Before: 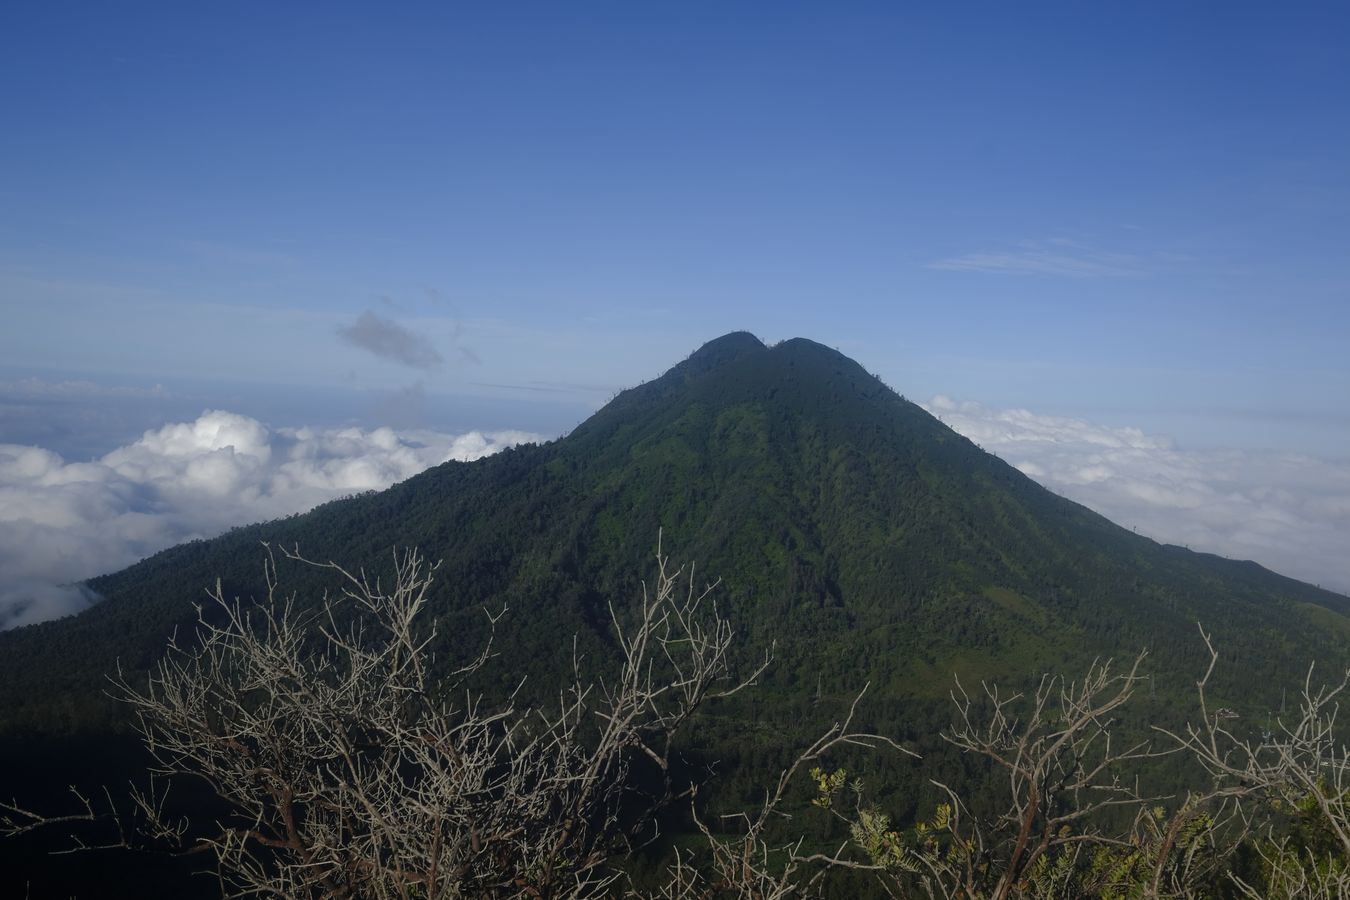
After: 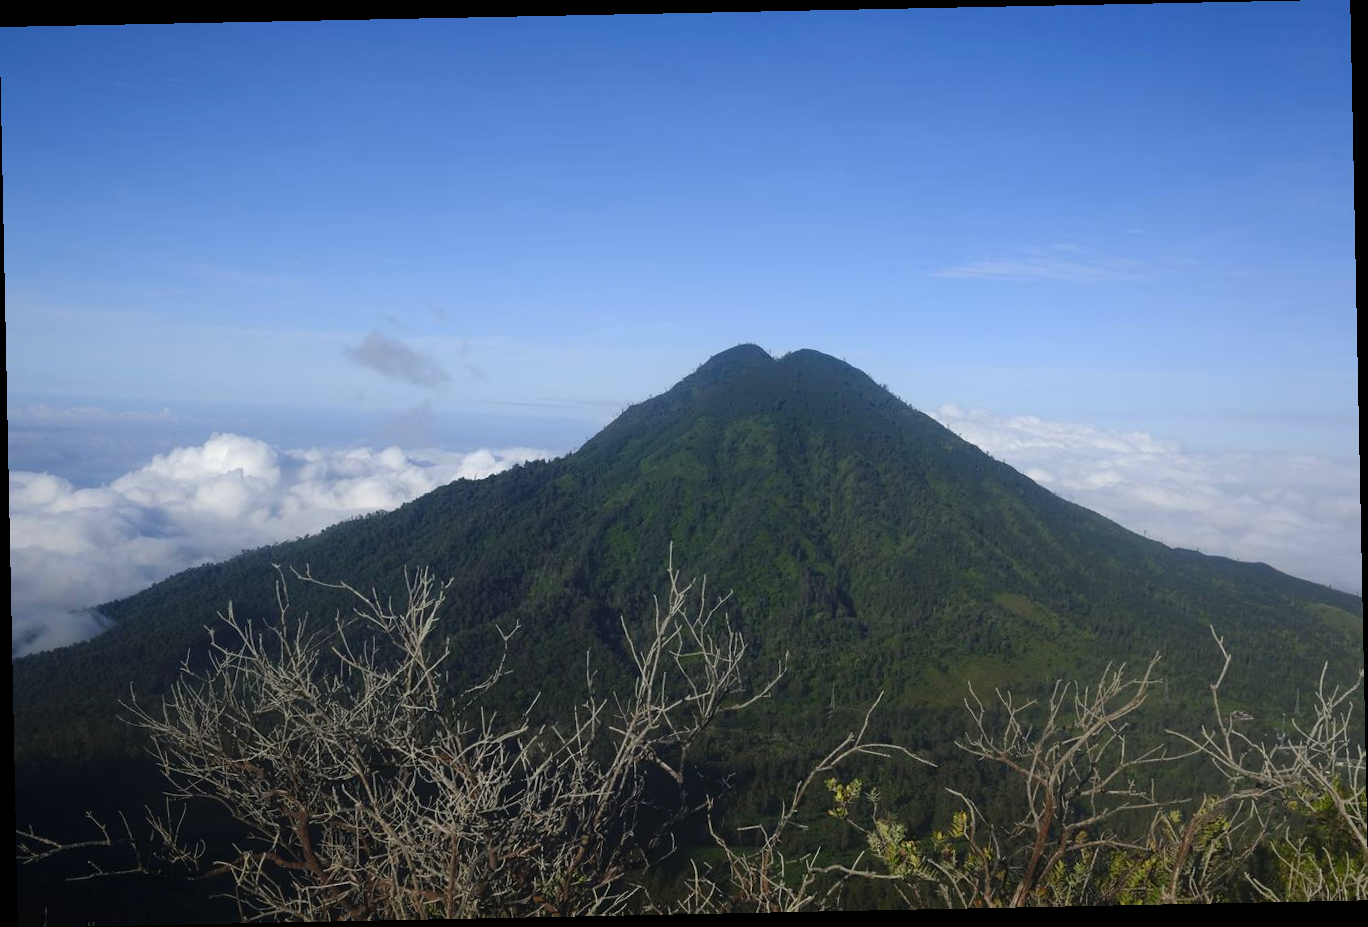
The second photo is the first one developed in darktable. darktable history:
rotate and perspective: rotation -1.17°, automatic cropping off
contrast brightness saturation: contrast 0.2, brightness 0.16, saturation 0.22
